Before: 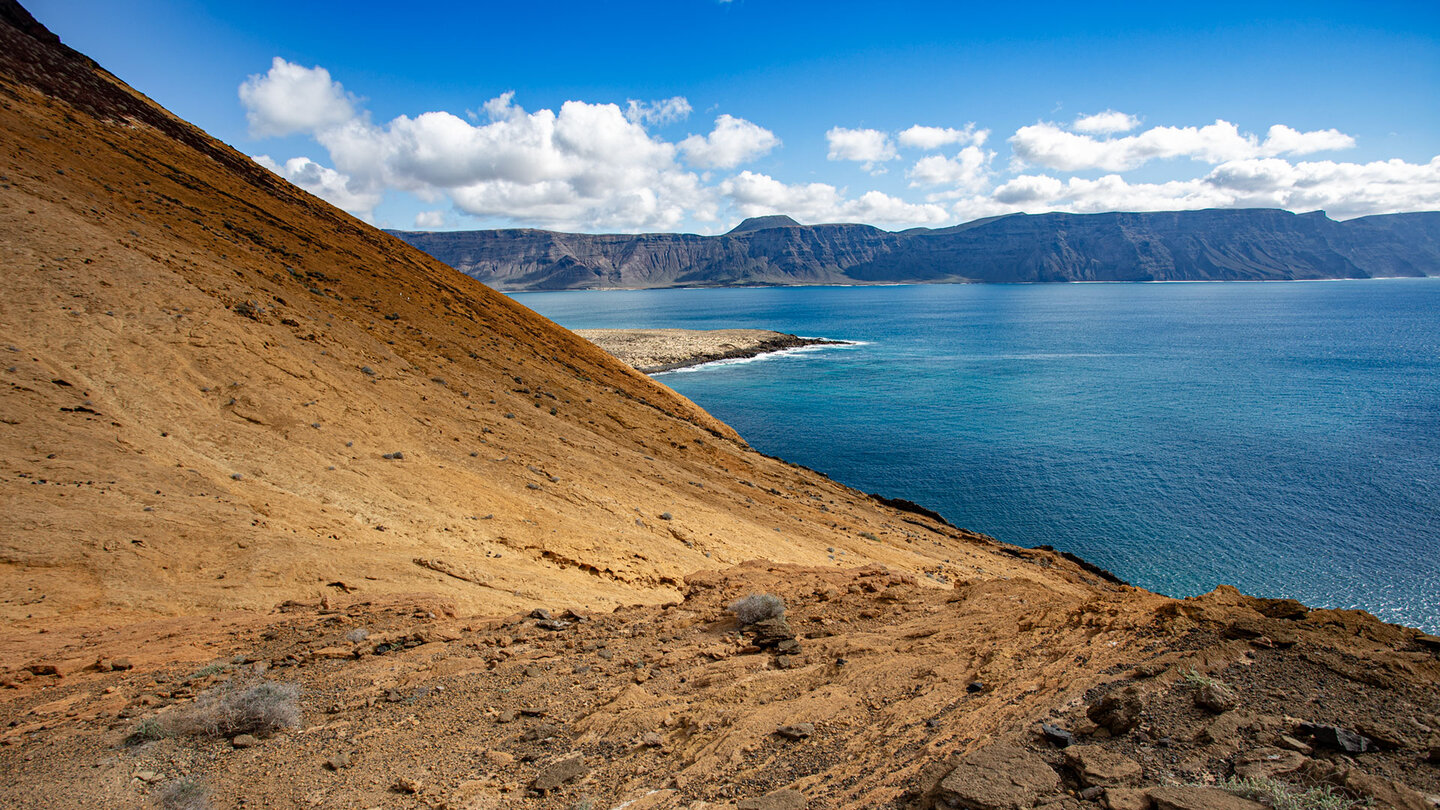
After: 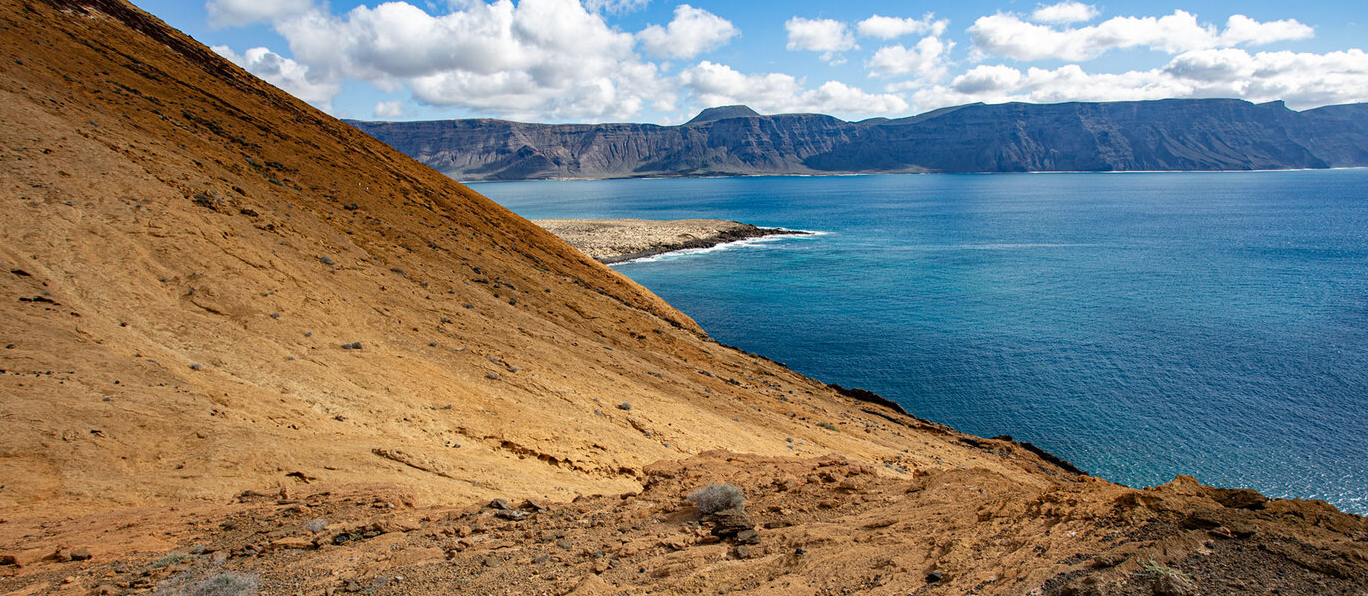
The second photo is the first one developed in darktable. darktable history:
crop and rotate: left 2.851%, top 13.638%, right 2.085%, bottom 12.759%
